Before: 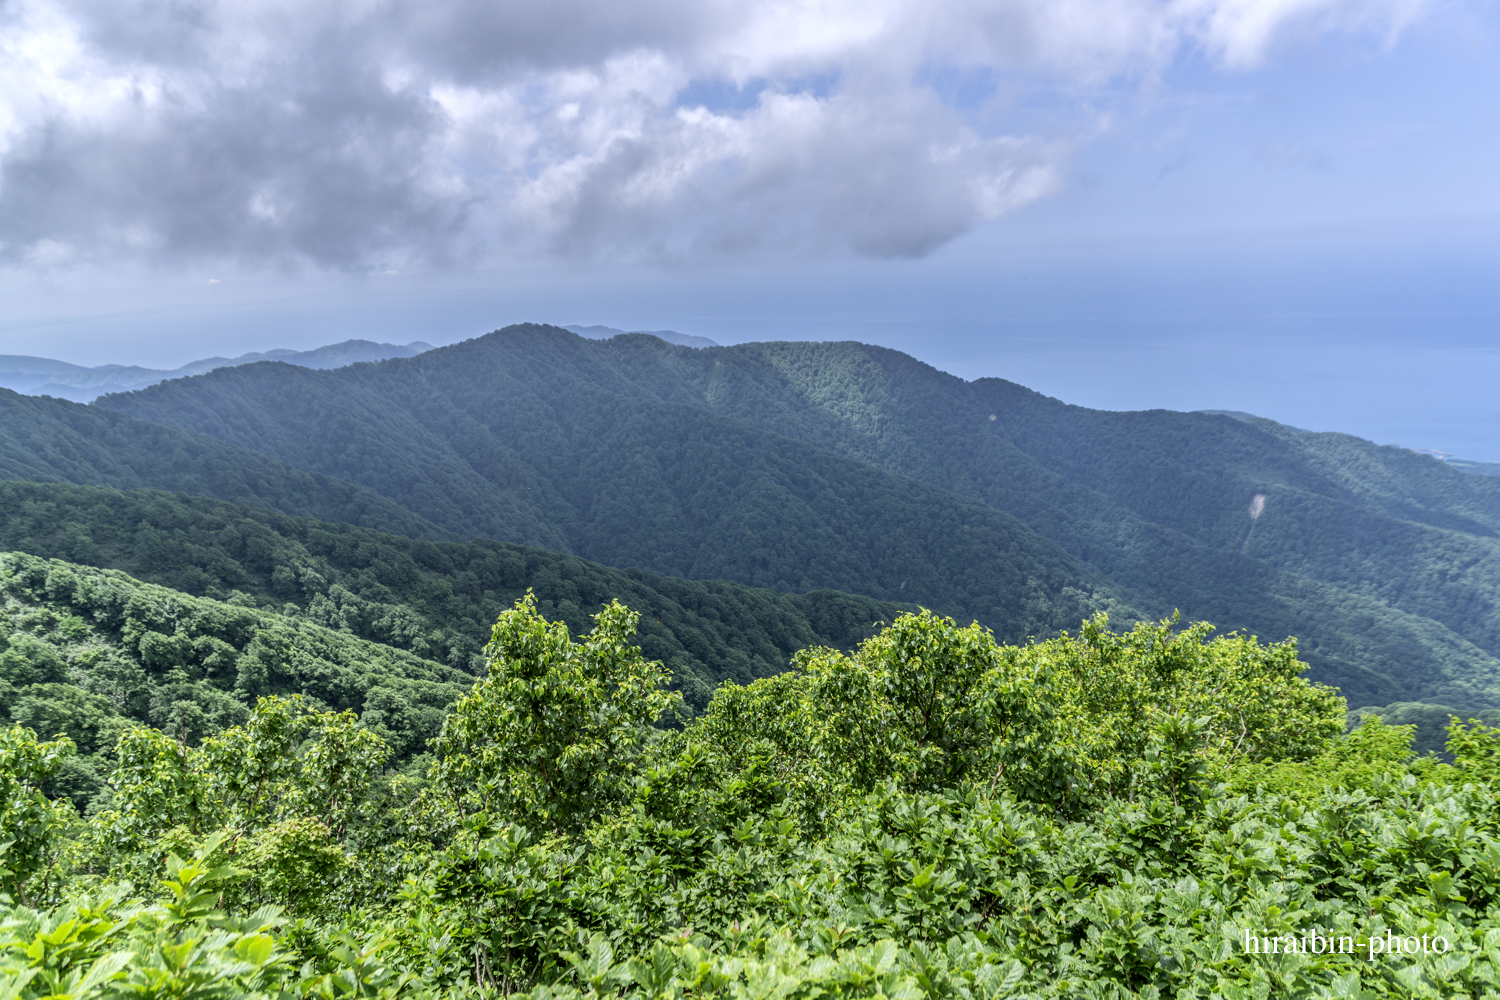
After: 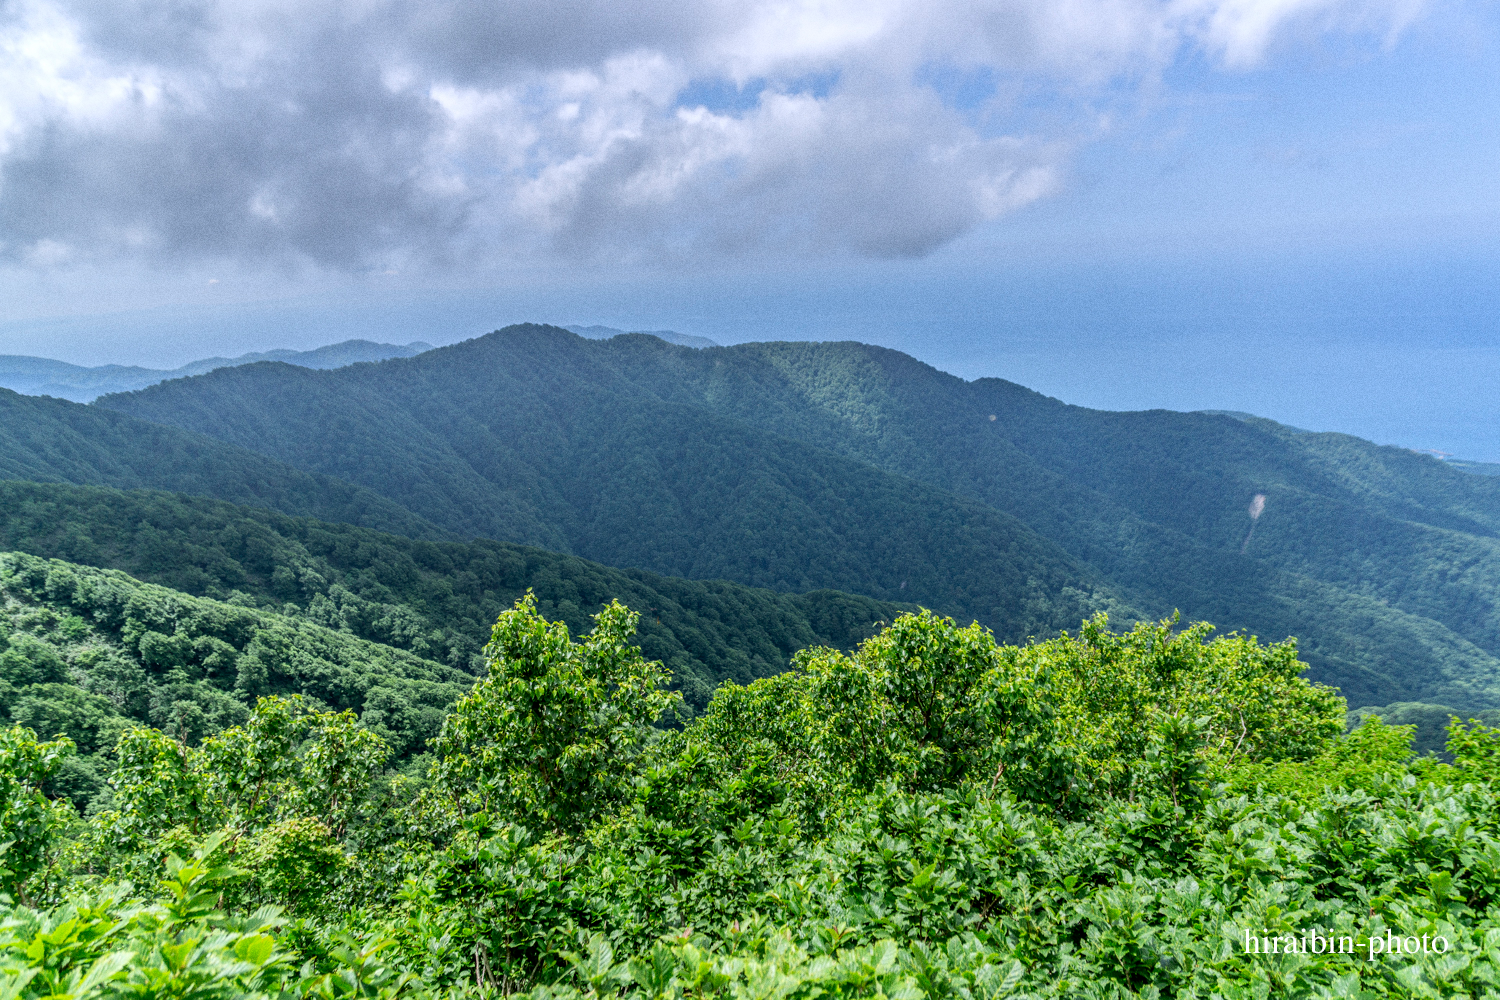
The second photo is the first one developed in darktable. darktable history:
grain: coarseness 0.09 ISO
vibrance: on, module defaults
